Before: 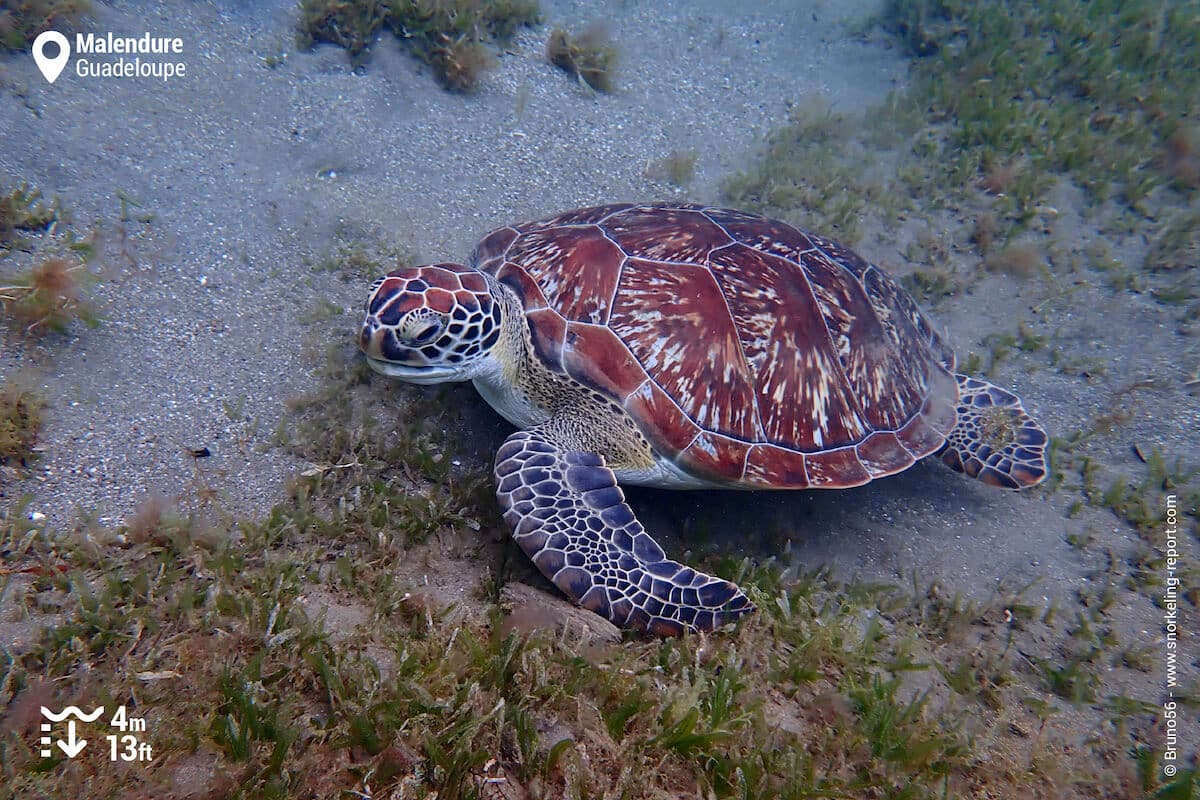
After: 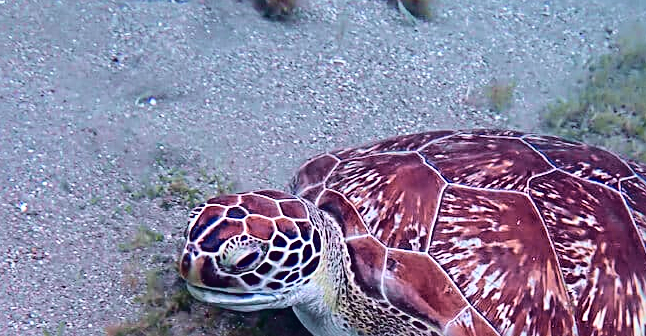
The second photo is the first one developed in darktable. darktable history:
crop: left 15.074%, top 9.209%, right 31.037%, bottom 48.771%
sharpen: radius 3.099
velvia: on, module defaults
tone curve: curves: ch0 [(0, 0.023) (0.087, 0.065) (0.184, 0.168) (0.45, 0.54) (0.57, 0.683) (0.722, 0.825) (0.877, 0.948) (1, 1)]; ch1 [(0, 0) (0.388, 0.369) (0.44, 0.44) (0.489, 0.481) (0.534, 0.561) (0.657, 0.659) (1, 1)]; ch2 [(0, 0) (0.353, 0.317) (0.408, 0.427) (0.472, 0.46) (0.5, 0.496) (0.537, 0.534) (0.576, 0.592) (0.625, 0.631) (1, 1)], color space Lab, independent channels, preserve colors none
